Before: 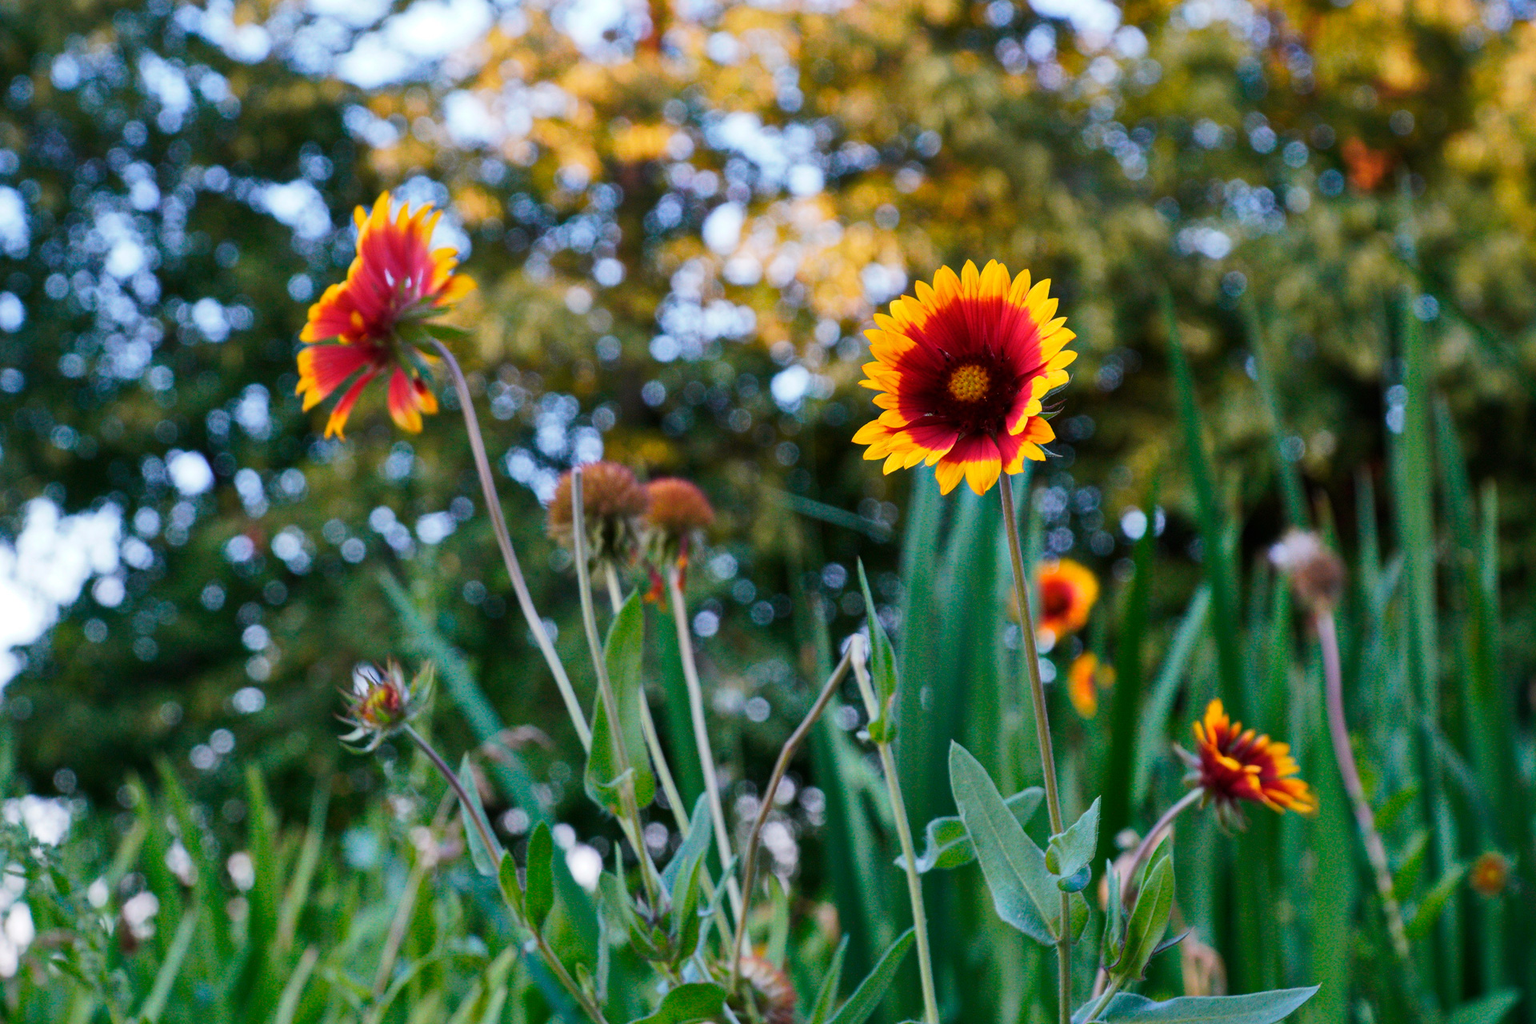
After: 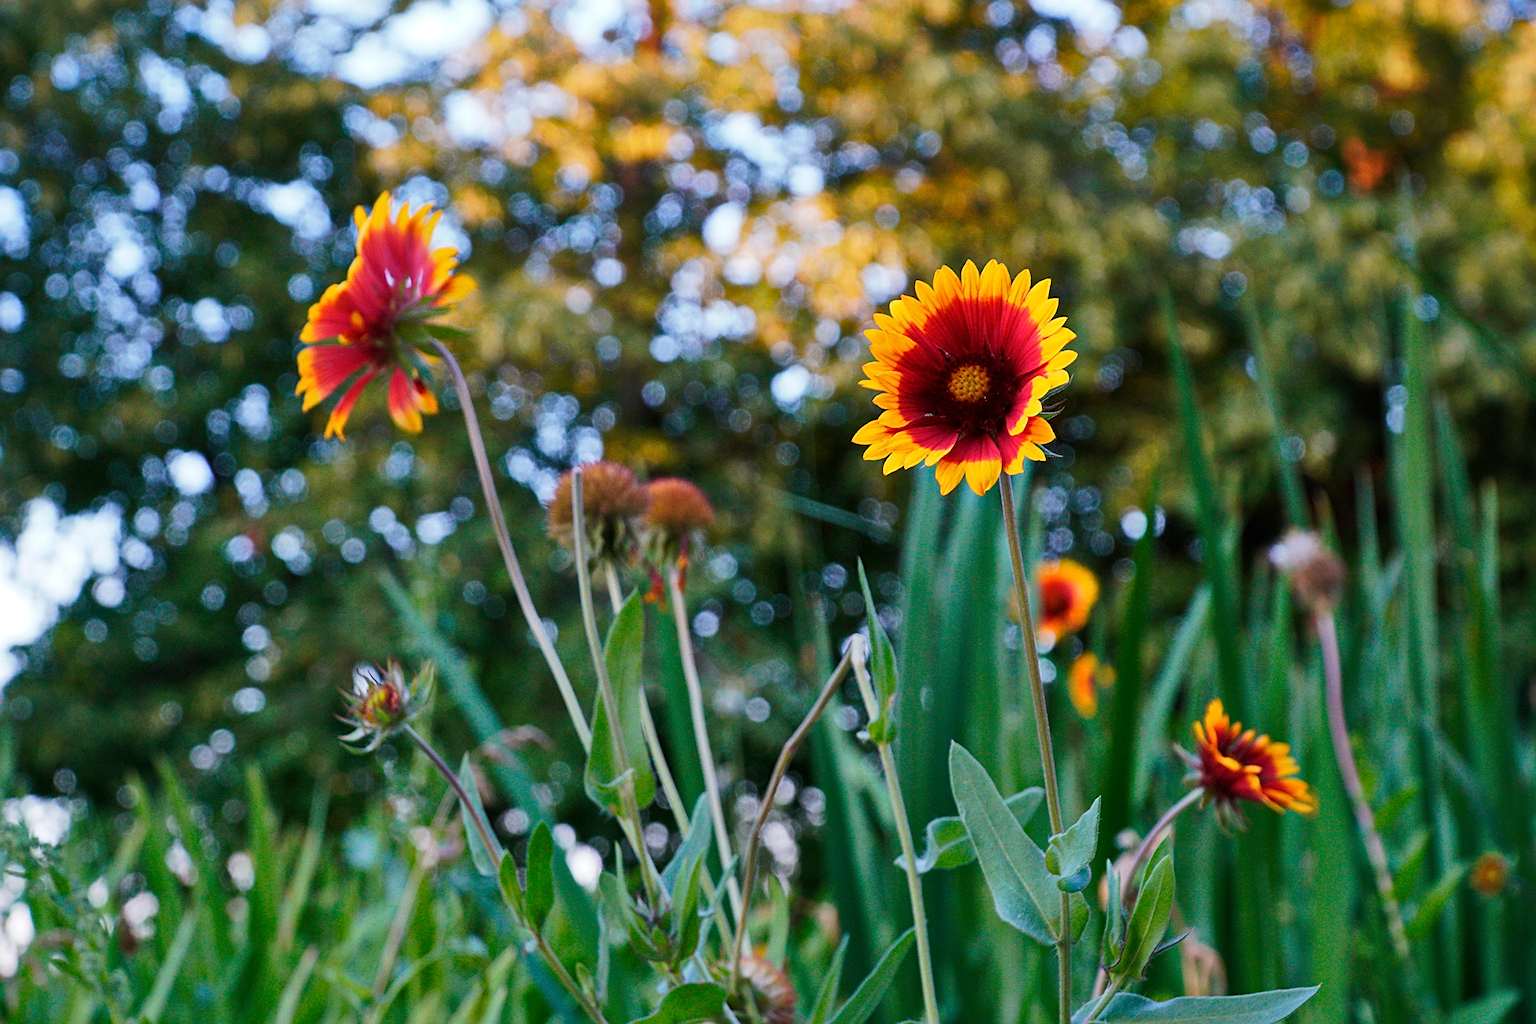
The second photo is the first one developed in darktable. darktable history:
sharpen: on, module defaults
shadows and highlights: shadows 20.63, highlights -20.39, highlights color adjustment 41.82%, soften with gaussian
